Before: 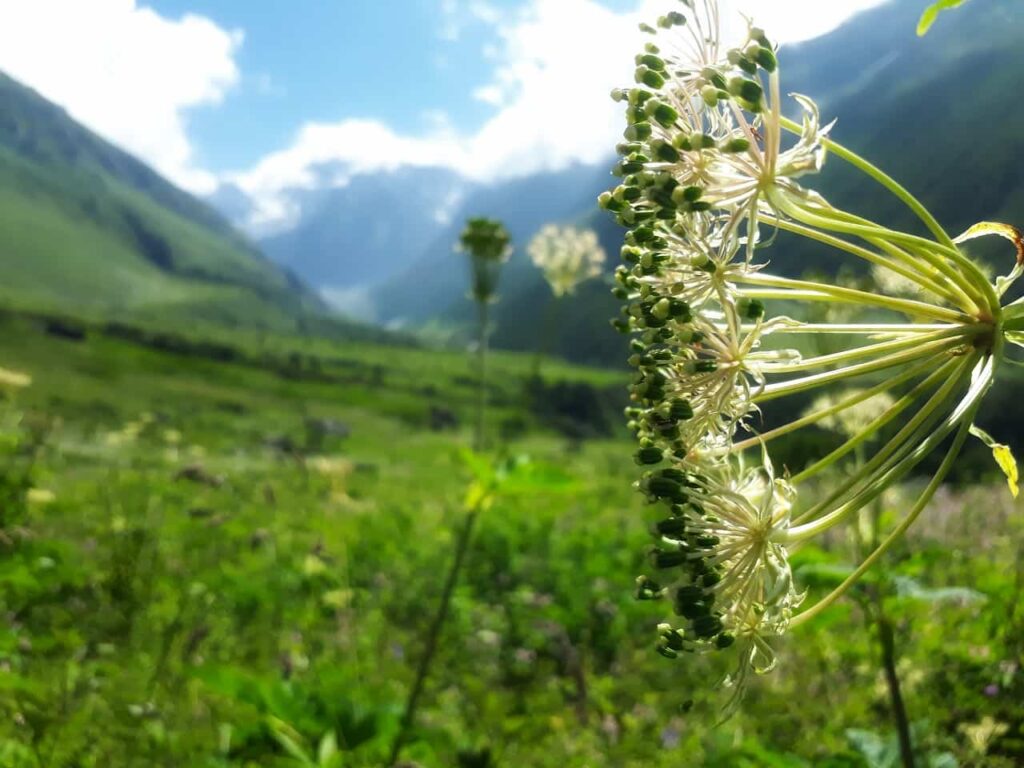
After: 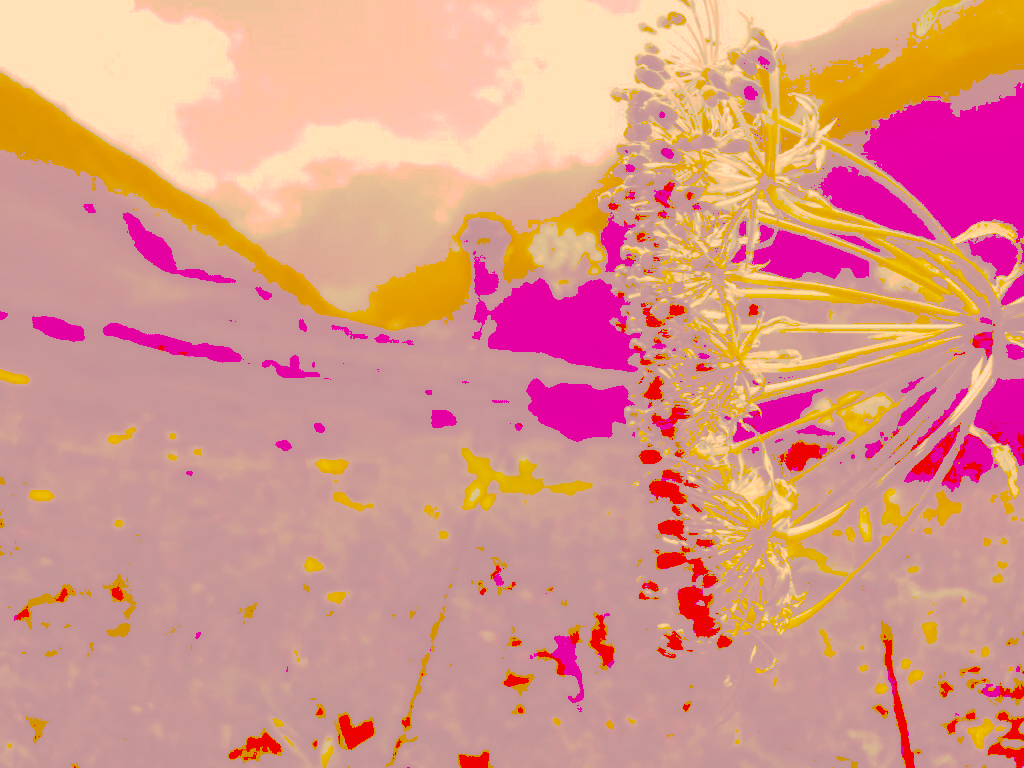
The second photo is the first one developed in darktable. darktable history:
tone curve: curves: ch0 [(0, 0) (0.003, 0.626) (0.011, 0.626) (0.025, 0.63) (0.044, 0.631) (0.069, 0.632) (0.1, 0.636) (0.136, 0.637) (0.177, 0.641) (0.224, 0.642) (0.277, 0.646) (0.335, 0.649) (0.399, 0.661) (0.468, 0.679) (0.543, 0.702) (0.623, 0.732) (0.709, 0.769) (0.801, 0.804) (0.898, 0.847) (1, 1)], preserve colors none
color look up table: target L [96.74, 83.39, 86.01, 82.92, 76.73, 58.95, 56.04, 55.84, 52.48, 35.34, 32.72, 61.08, 60.89, 55.63, 43.79, 43.55, 43.32, 35.49, 36.33, 34.59, 32.89, 94.27, 89.85, 89.8, 73.07, 76.59, 62.61, 76.68, 74.14, 57.32, 59.88, 72.71, 74.07, 56.88, 49.68, 38.14, 35.79, 49.4, 35.88, 36.94, 41.58, 32.95, 32.4, 88.42, 72.96, 68.86, 45.76, 35.14, 31.28], target a [12.44, -9.082, 20.74, -4.141, 20.21, 40.89, 28.37, 37.66, 36.79, 86.56, 88, 43.05, 55.14, 65.47, 108.26, 105.1, 106.34, 93.08, 94.64, 91.42, 88.34, 19.77, 34.81, 32.84, 27.2, 40.72, 63.93, 31.08, 51.32, 45.11, 49.06, 43.48, 38.24, 57.53, 81.81, 94.72, 92.33, 65.42, 93.79, 95.74, 93.43, 88.44, 87.45, 9.527, 12.81, 29.86, 68.45, 91.2, 85.39], target b [50.24, 143.02, 147.52, 142.56, 131.87, 101.26, 96.26, 95.82, 90.2, 60.64, 56.14, 104.96, 104.49, 95.61, 75.19, 74.76, 74.24, 60.92, 62.32, 59.36, 56.43, 45.56, 35.31, 36.33, 125.22, 30.35, 107.27, 32.69, 13.26, 98.35, 102.59, 15.05, 16.84, 97.3, 84.91, 65.41, 61.36, 84.53, 61.47, 63.24, 70.95, 56.47, 55.59, 34.53, 125.04, 117.81, 78.38, 60.2, 53.68], num patches 49
